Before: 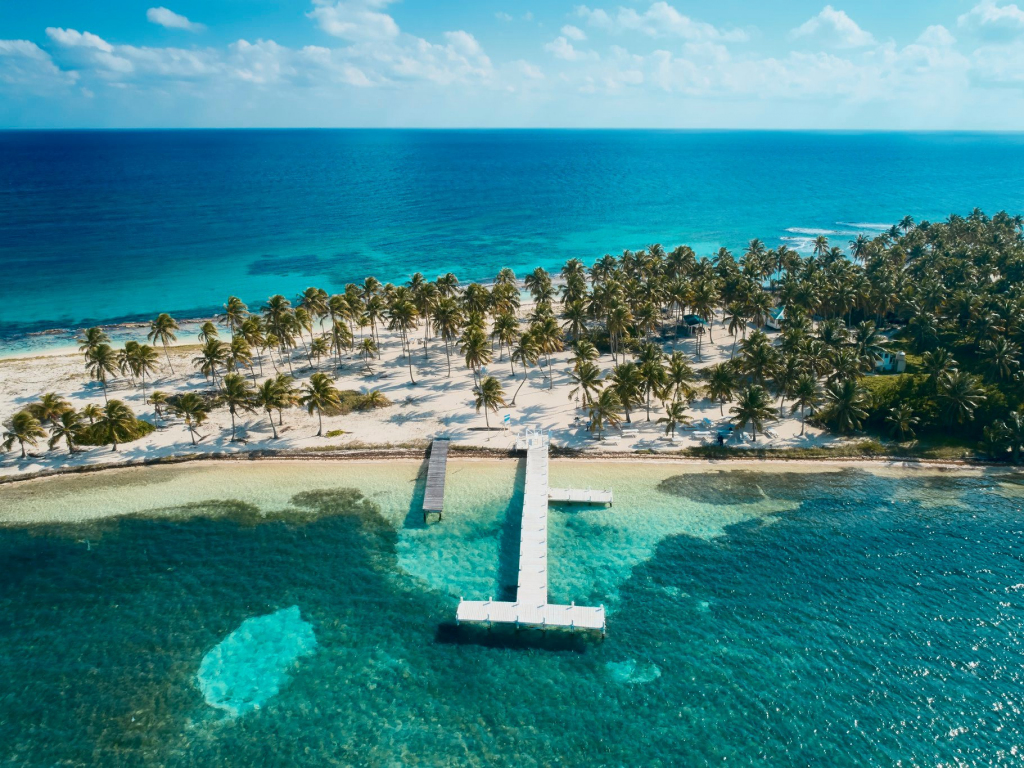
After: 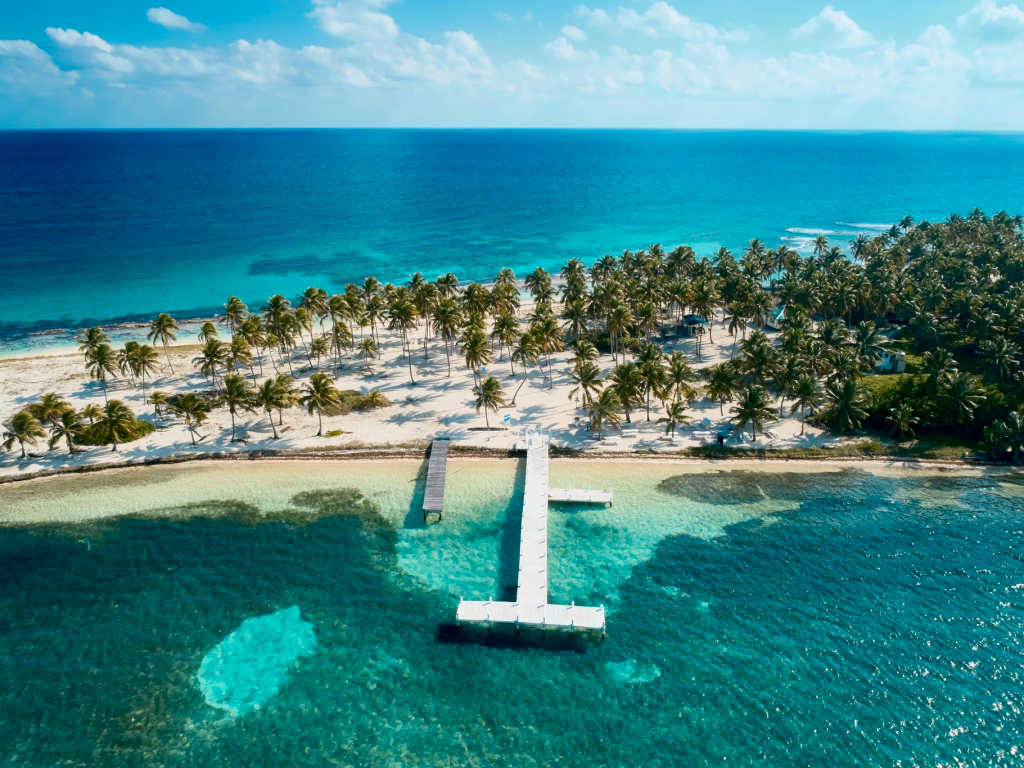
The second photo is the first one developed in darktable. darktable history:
exposure: black level correction 0.007, exposure 0.093 EV, compensate highlight preservation false
haze removal: strength 0.02, distance 0.25, compatibility mode true, adaptive false
